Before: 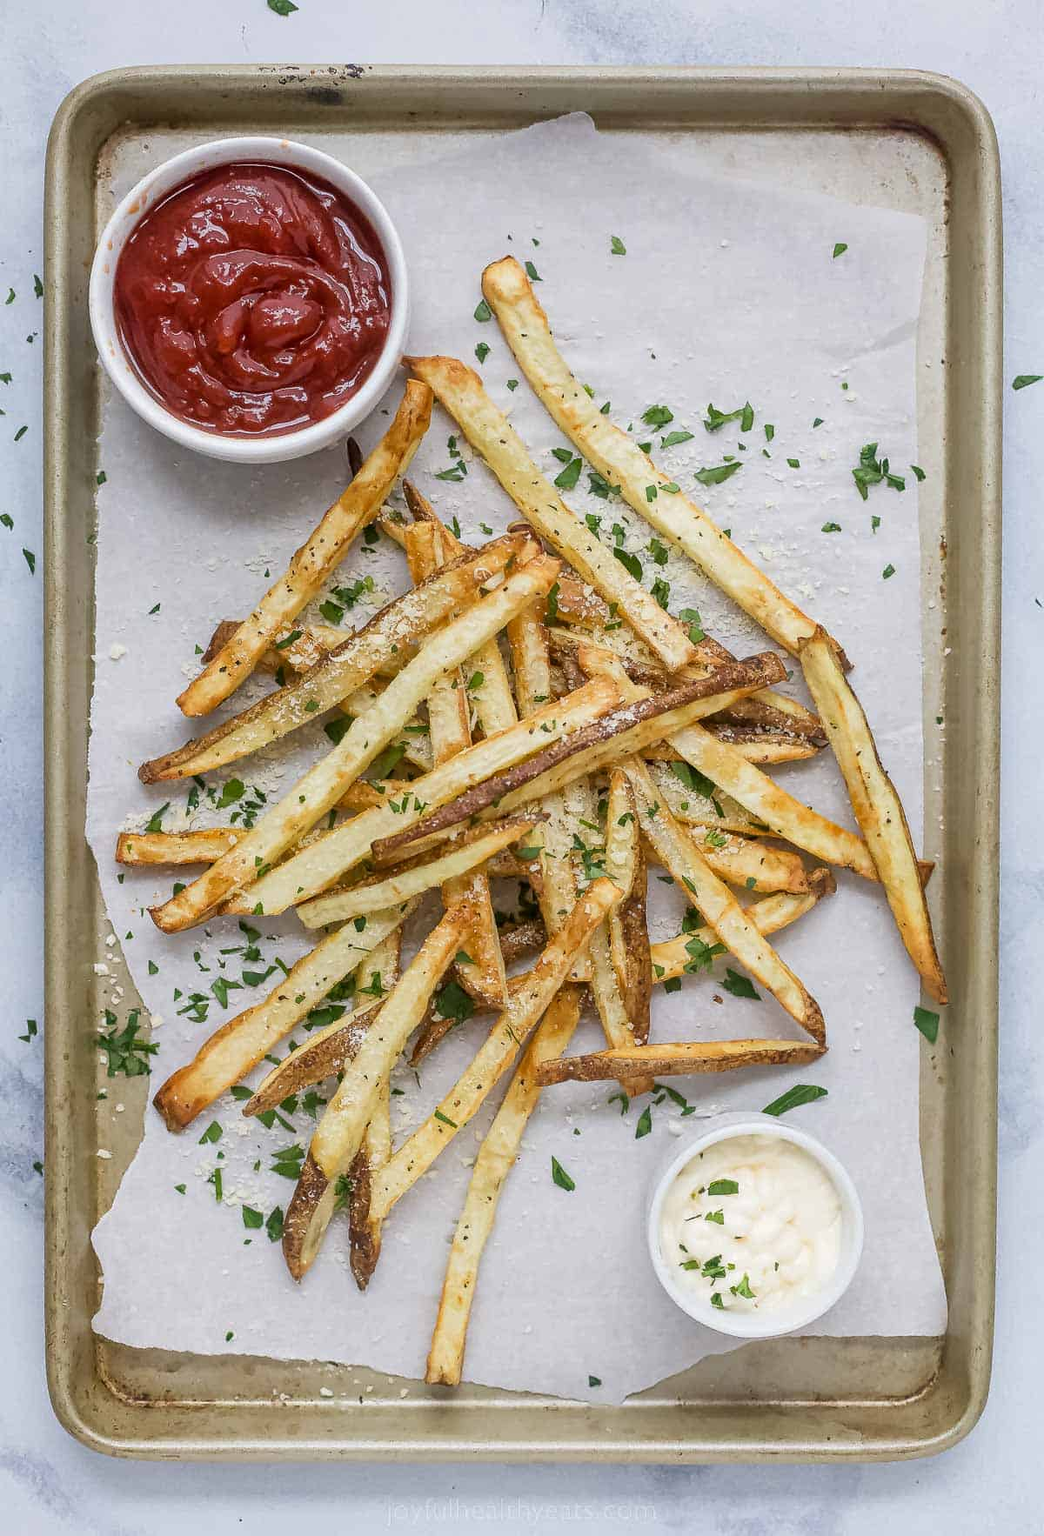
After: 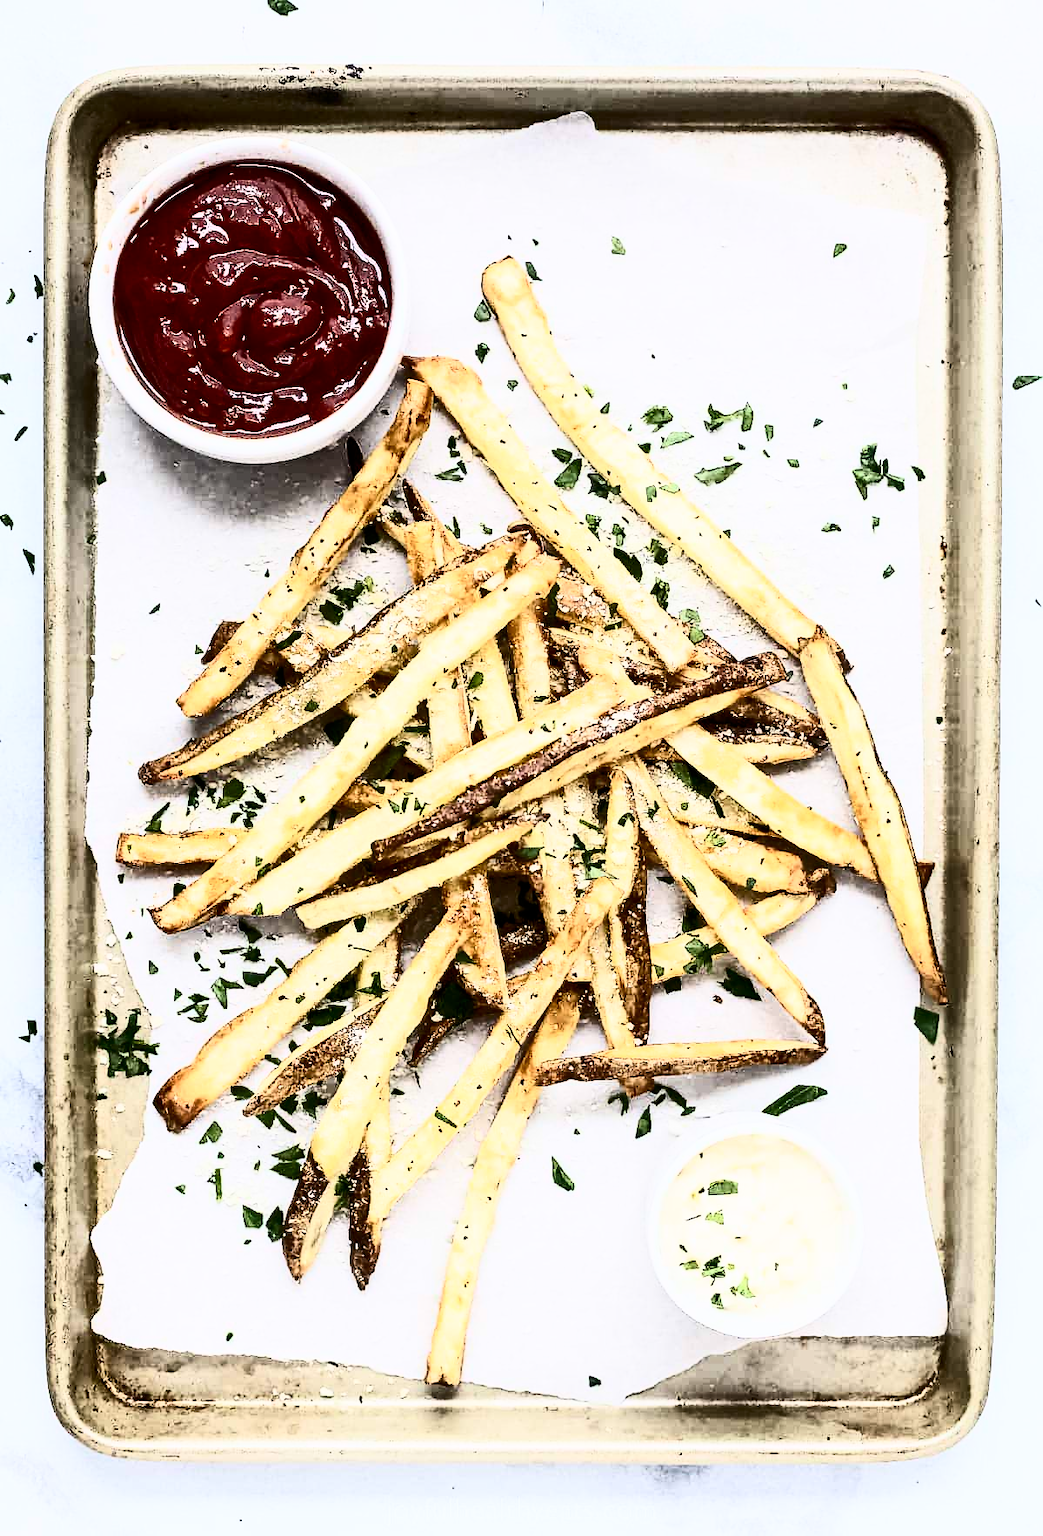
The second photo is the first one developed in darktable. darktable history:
filmic rgb: black relative exposure -5.12 EV, white relative exposure 3.53 EV, hardness 3.19, contrast 1.193, highlights saturation mix -29.69%
contrast brightness saturation: contrast 0.913, brightness 0.2
